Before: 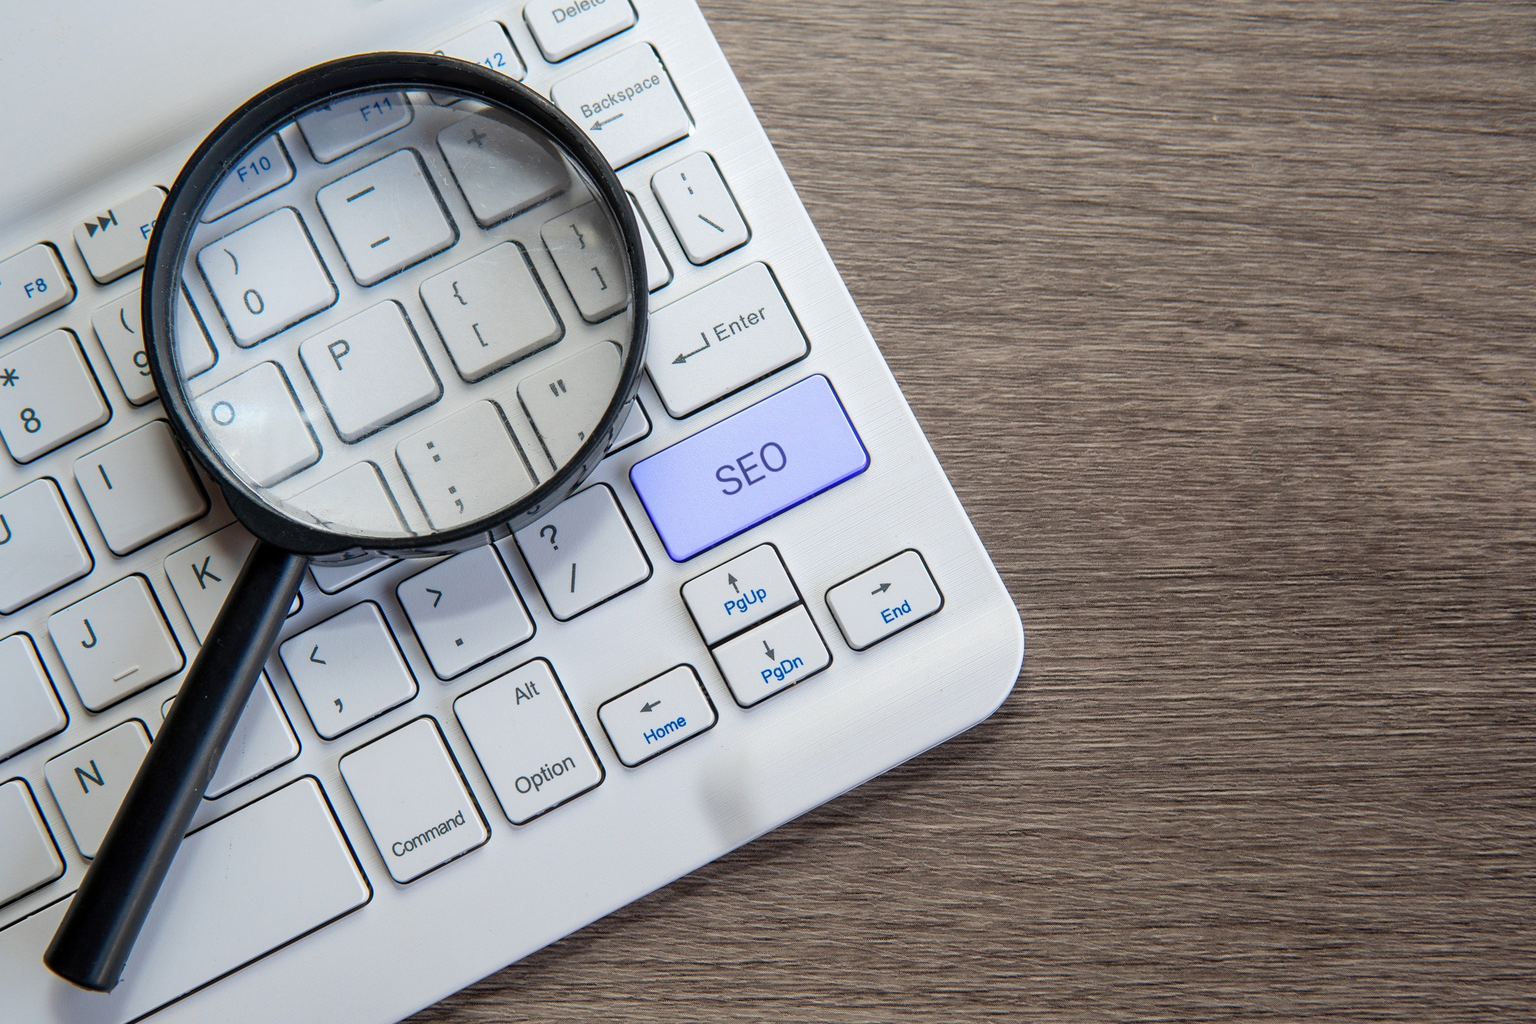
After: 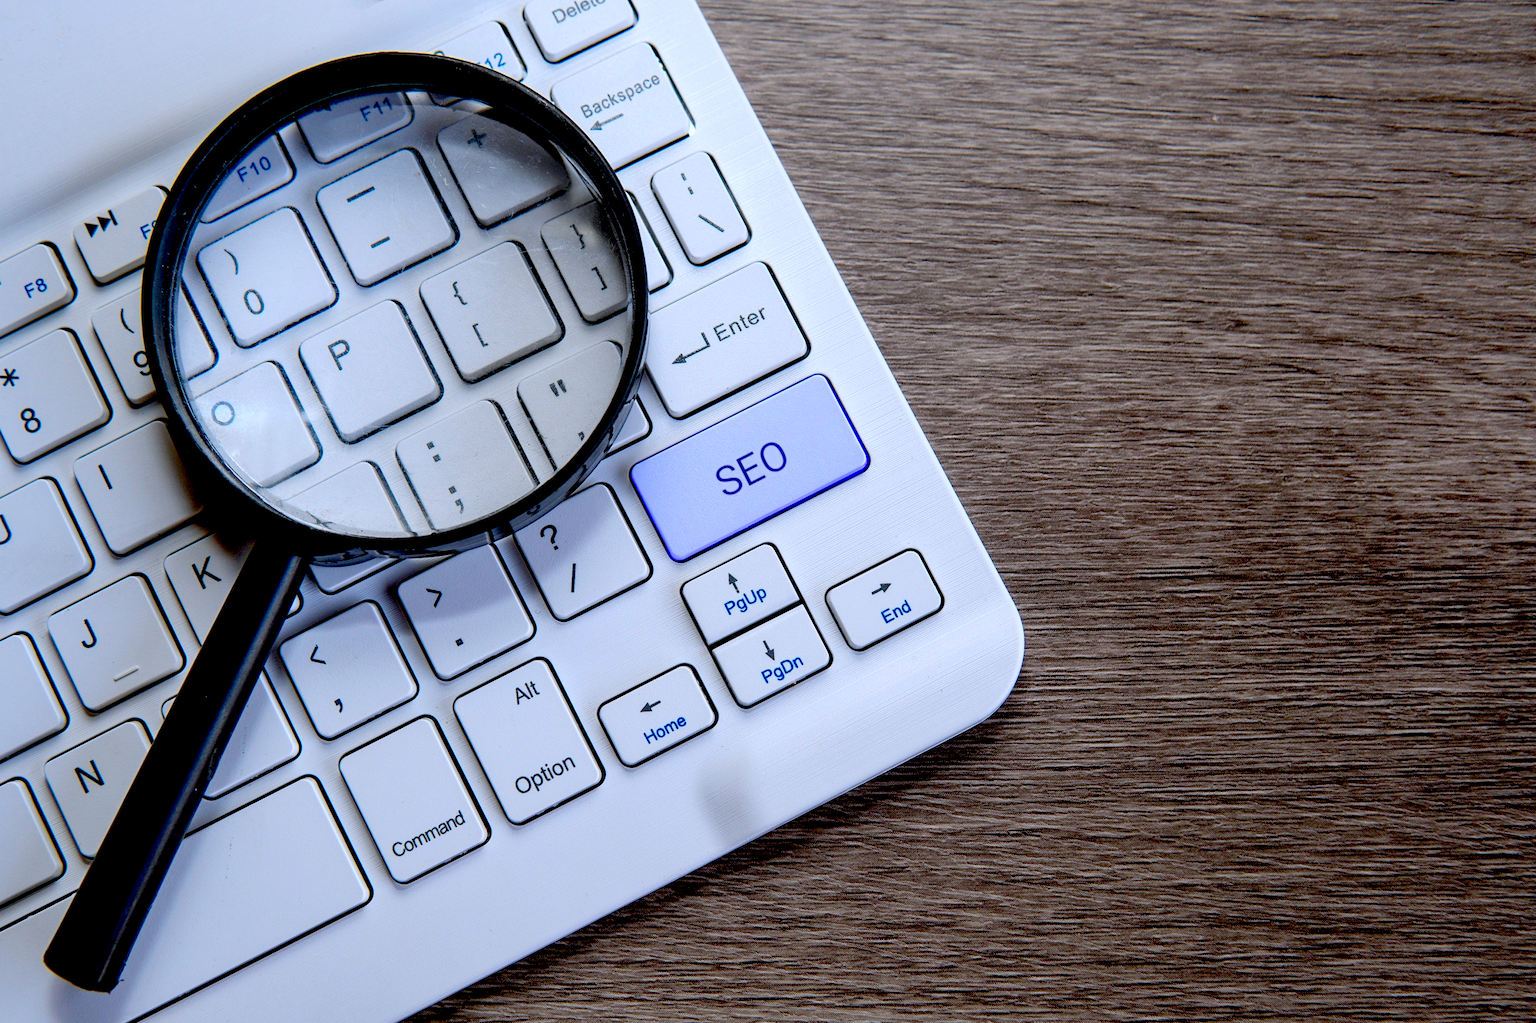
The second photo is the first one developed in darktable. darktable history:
local contrast: mode bilateral grid, contrast 20, coarseness 50, detail 101%, midtone range 0.2
exposure: black level correction 0.057, compensate highlight preservation false
color calibration: illuminant as shot in camera, x 0.369, y 0.382, temperature 4316.03 K
